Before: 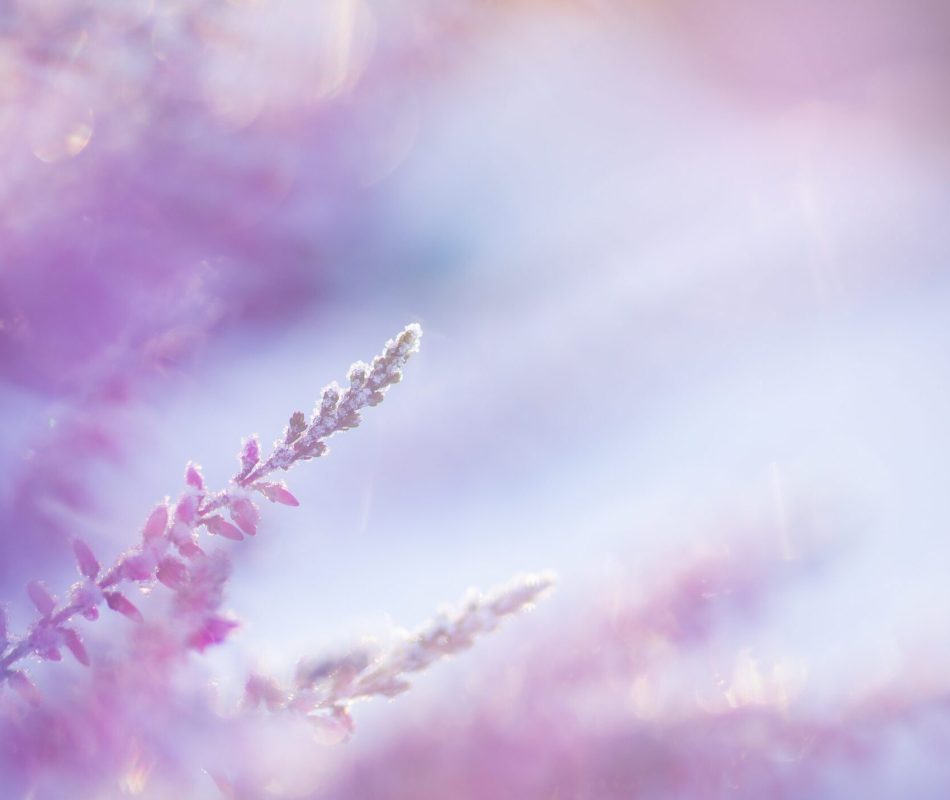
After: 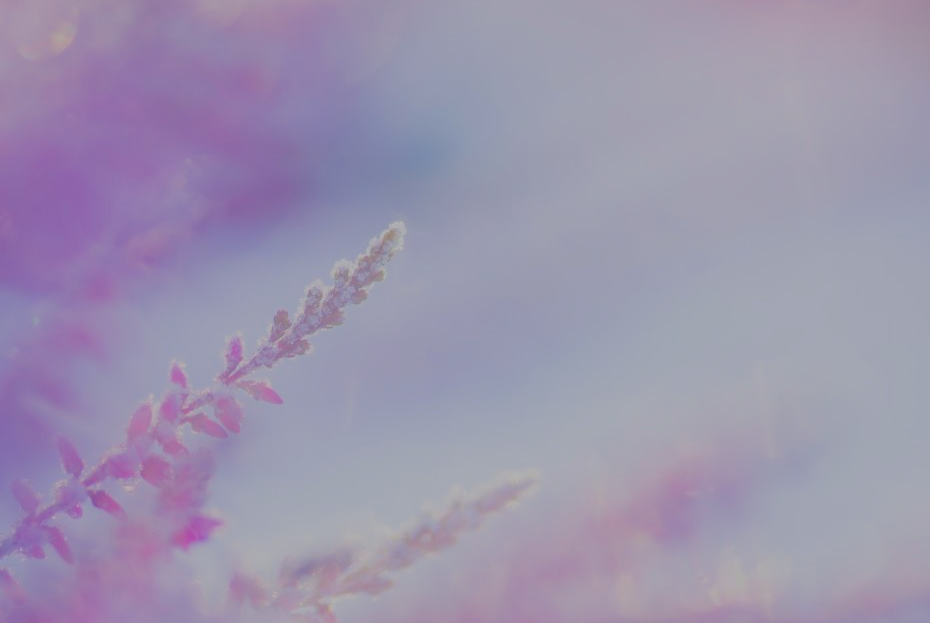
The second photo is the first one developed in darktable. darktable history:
filmic rgb: black relative exposure -4.42 EV, white relative exposure 6.58 EV, hardness 1.85, contrast 0.5
color correction: saturation 1.34
crop and rotate: left 1.814%, top 12.818%, right 0.25%, bottom 9.225%
